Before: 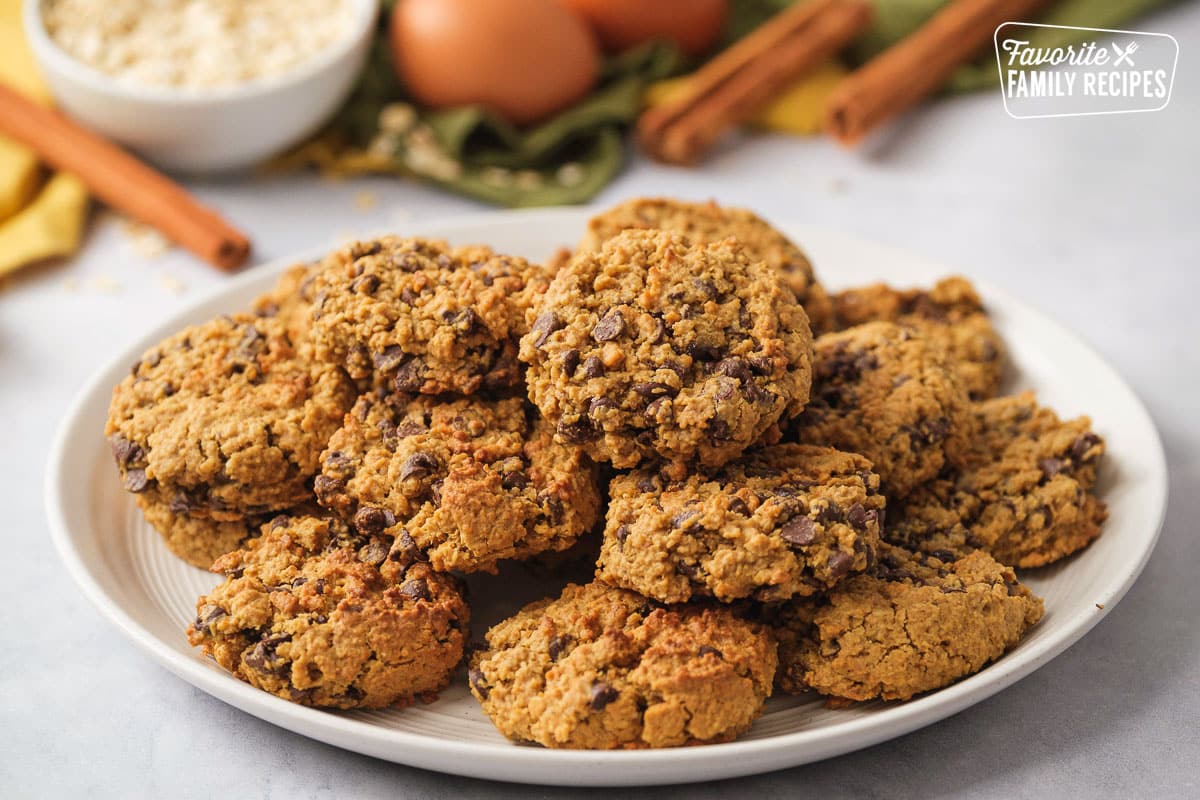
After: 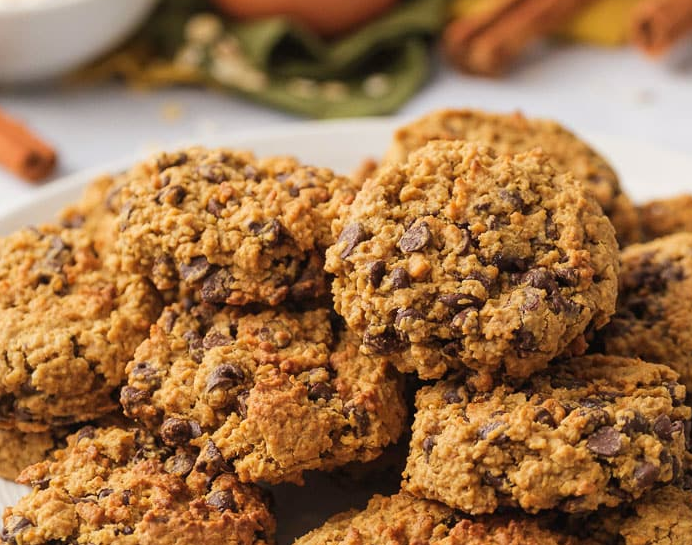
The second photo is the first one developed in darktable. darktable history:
crop: left 16.206%, top 11.238%, right 26.118%, bottom 20.555%
